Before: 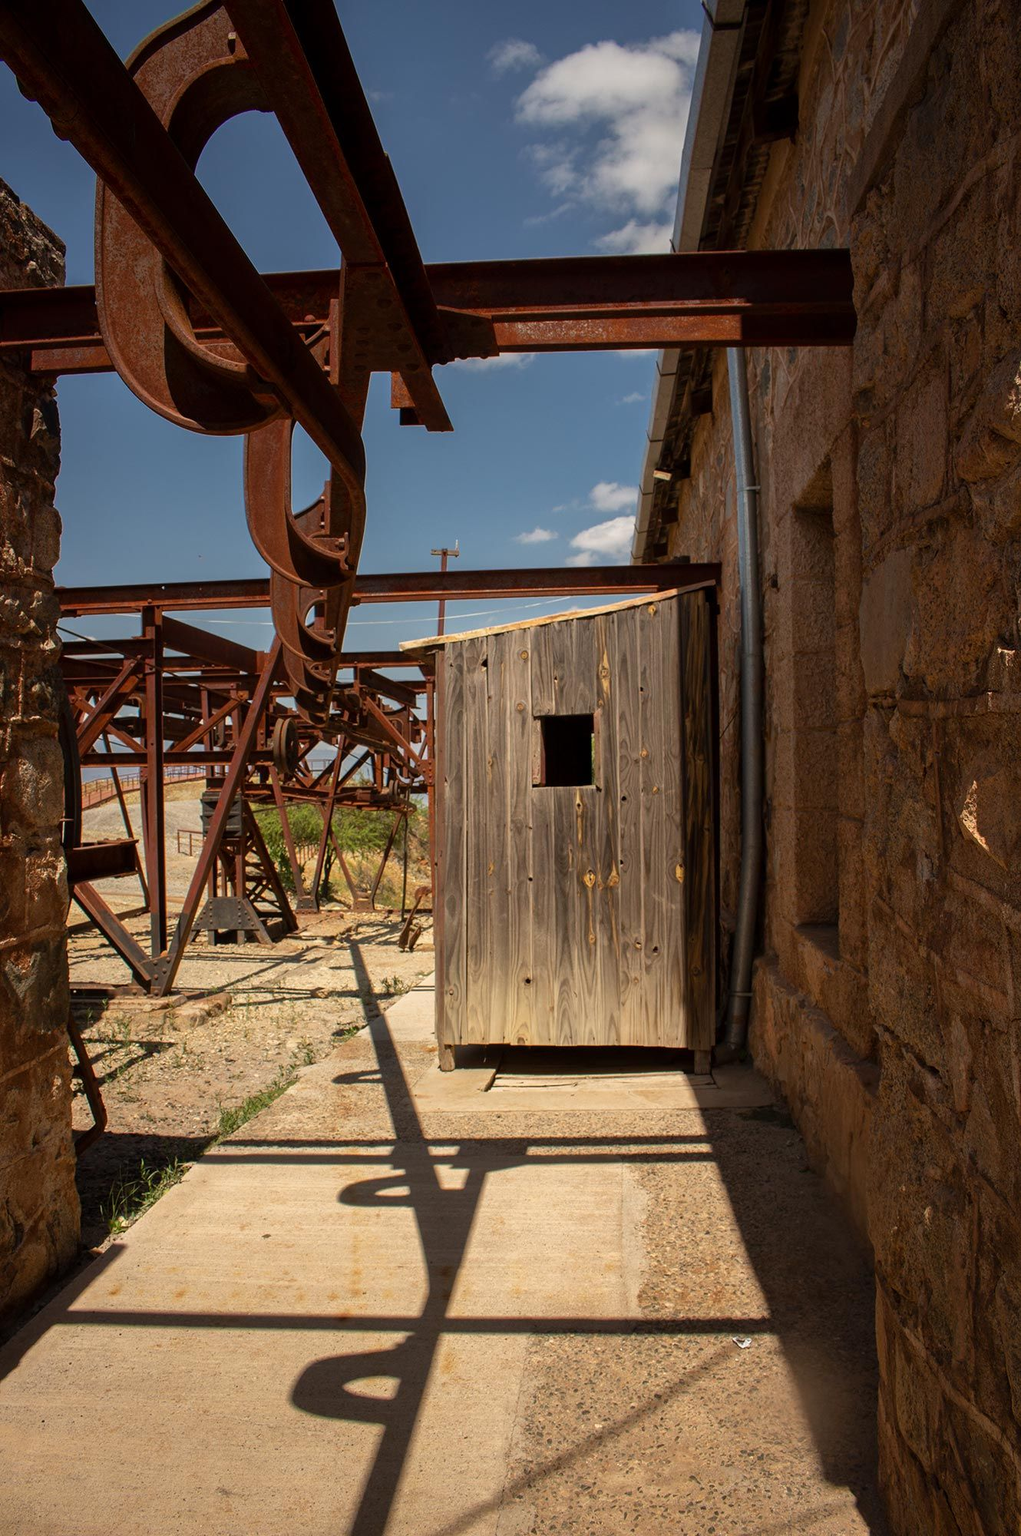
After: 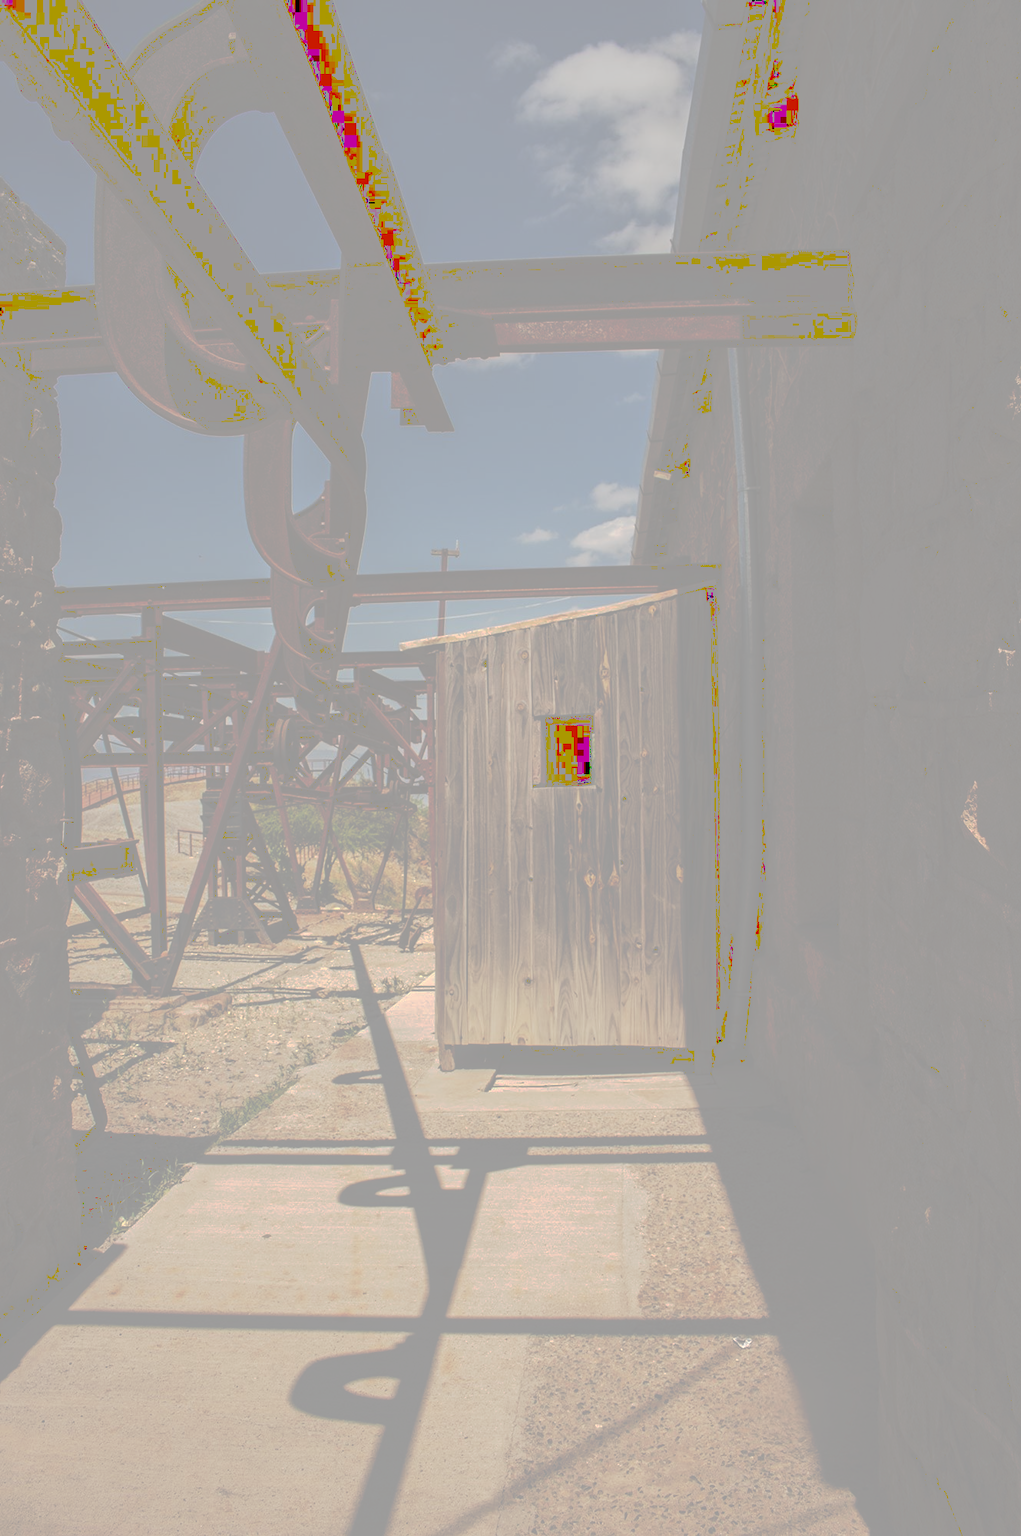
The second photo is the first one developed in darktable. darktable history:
exposure: exposure 0.161 EV, compensate highlight preservation false
tone equalizer: edges refinement/feathering 500, mask exposure compensation -1.57 EV, preserve details no
tone curve: curves: ch0 [(0, 0) (0.003, 0.626) (0.011, 0.626) (0.025, 0.63) (0.044, 0.631) (0.069, 0.632) (0.1, 0.636) (0.136, 0.637) (0.177, 0.641) (0.224, 0.642) (0.277, 0.646) (0.335, 0.649) (0.399, 0.661) (0.468, 0.679) (0.543, 0.702) (0.623, 0.732) (0.709, 0.769) (0.801, 0.804) (0.898, 0.847) (1, 1)], preserve colors none
